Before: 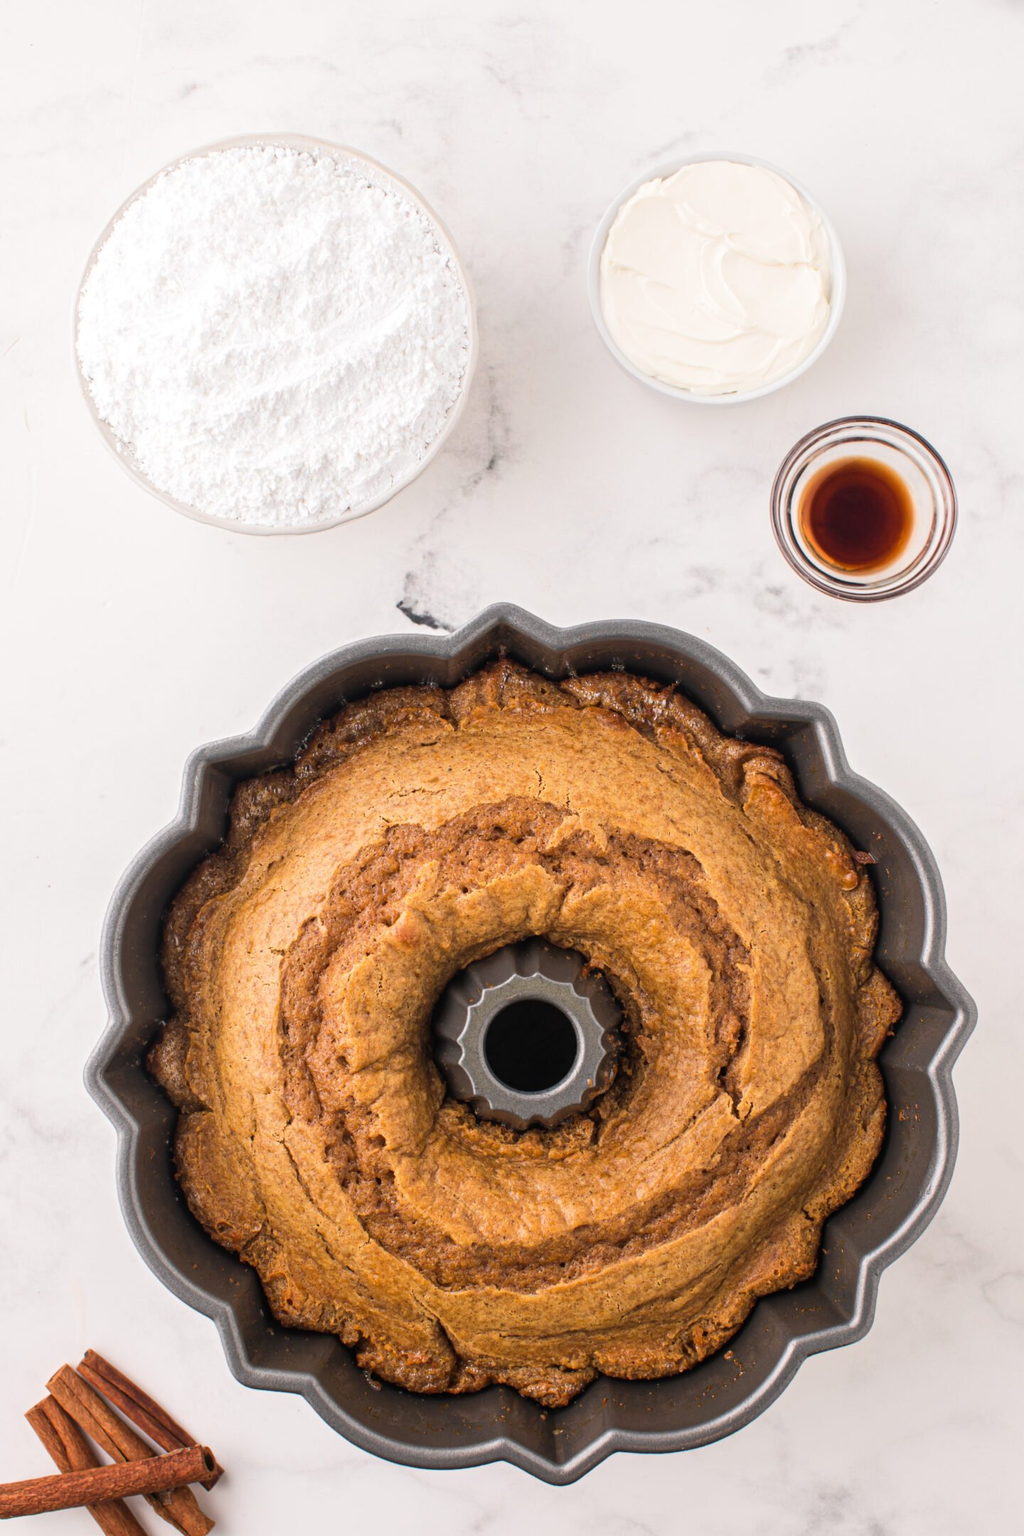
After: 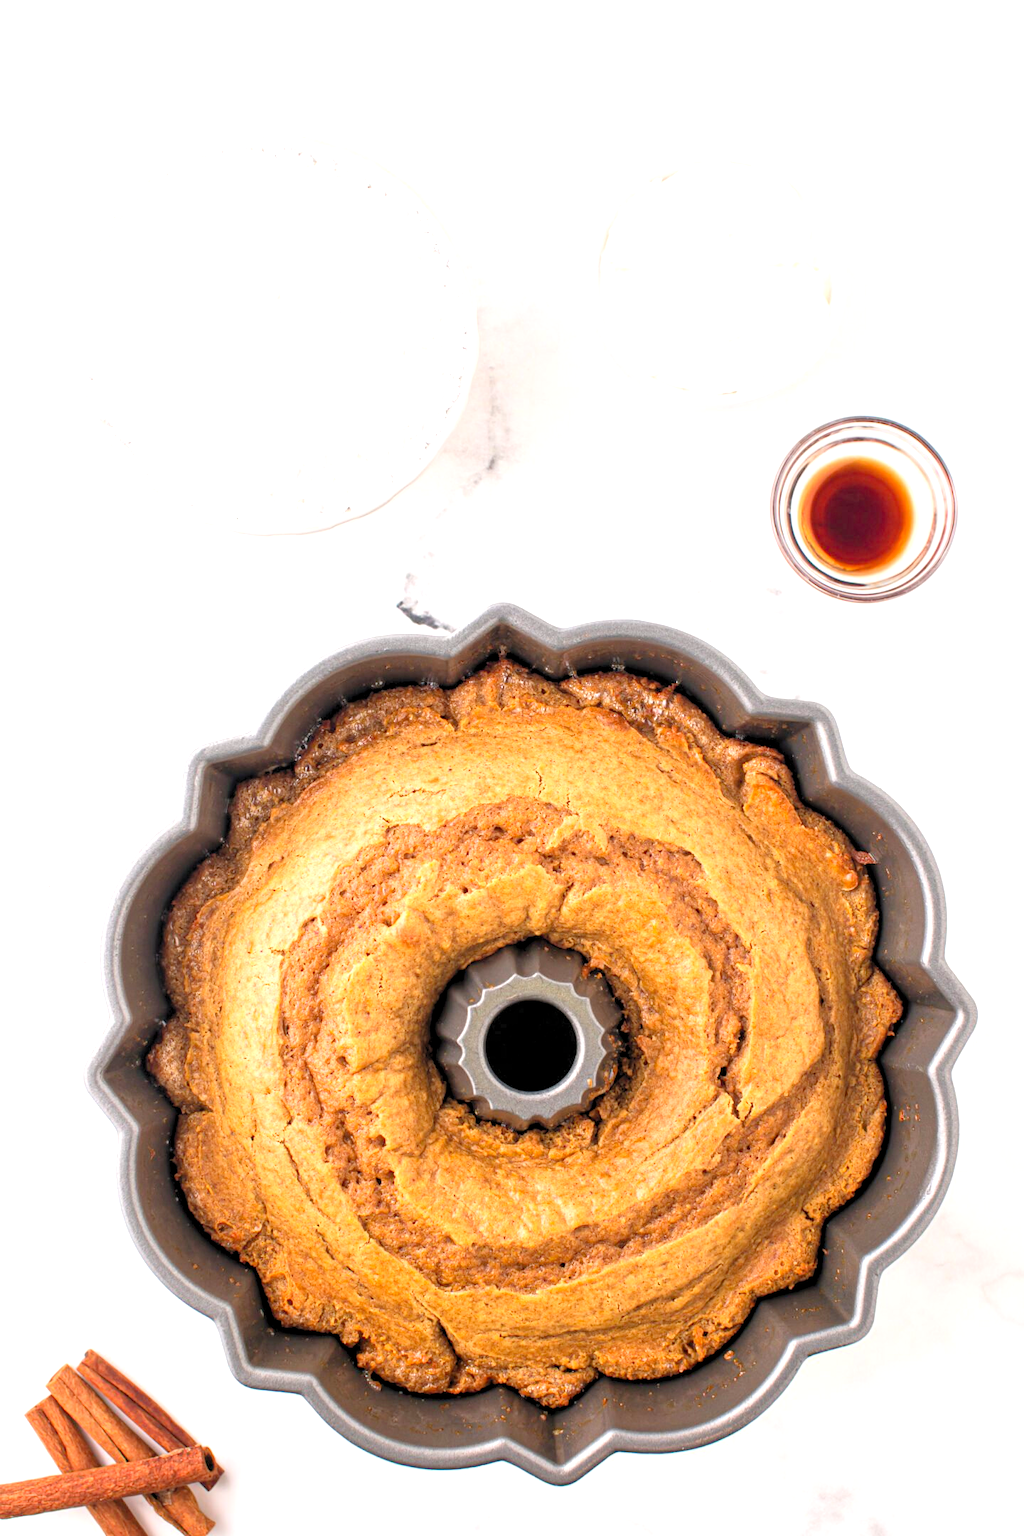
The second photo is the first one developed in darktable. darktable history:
levels: white 99.89%, levels [0.036, 0.364, 0.827]
